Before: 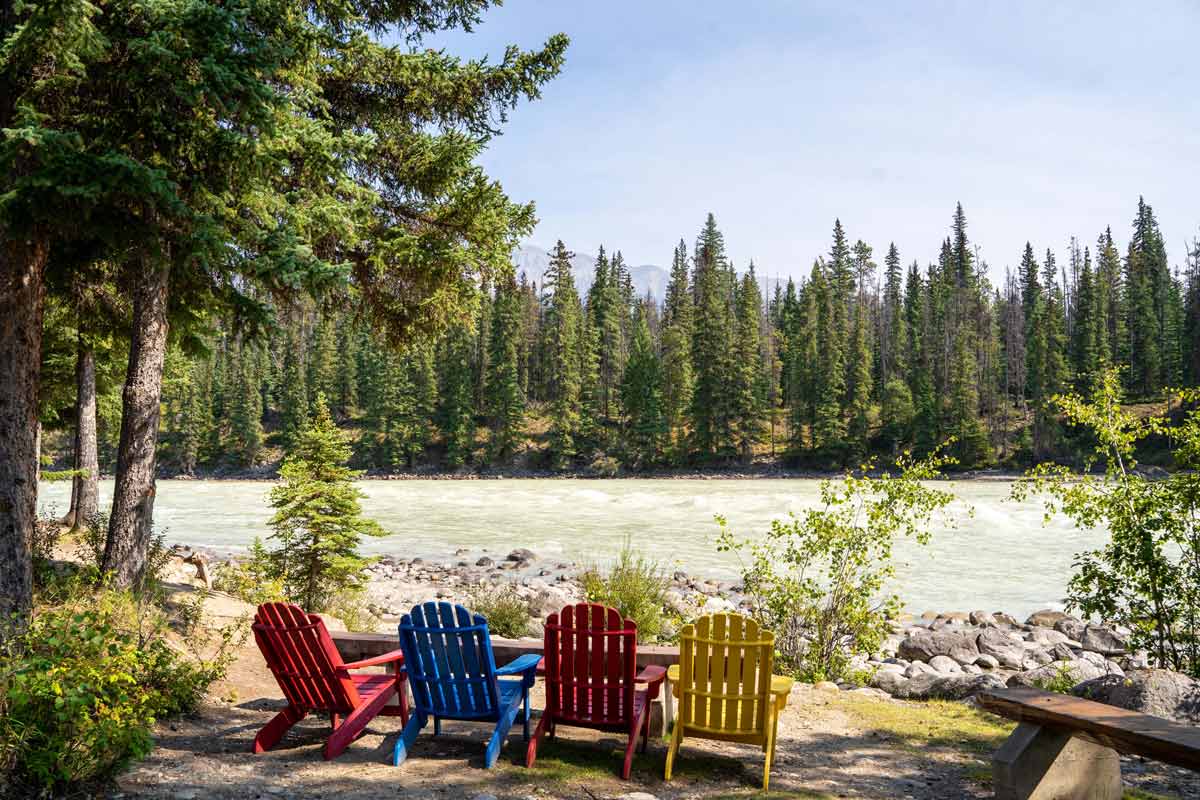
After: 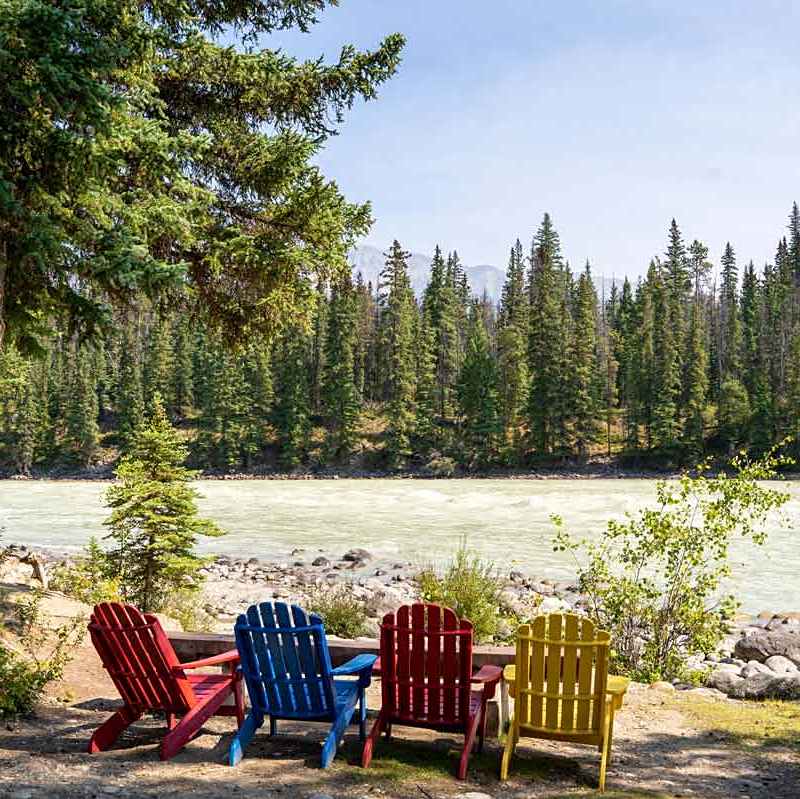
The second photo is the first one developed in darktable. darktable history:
crop and rotate: left 13.72%, right 19.604%
sharpen: amount 0.216
